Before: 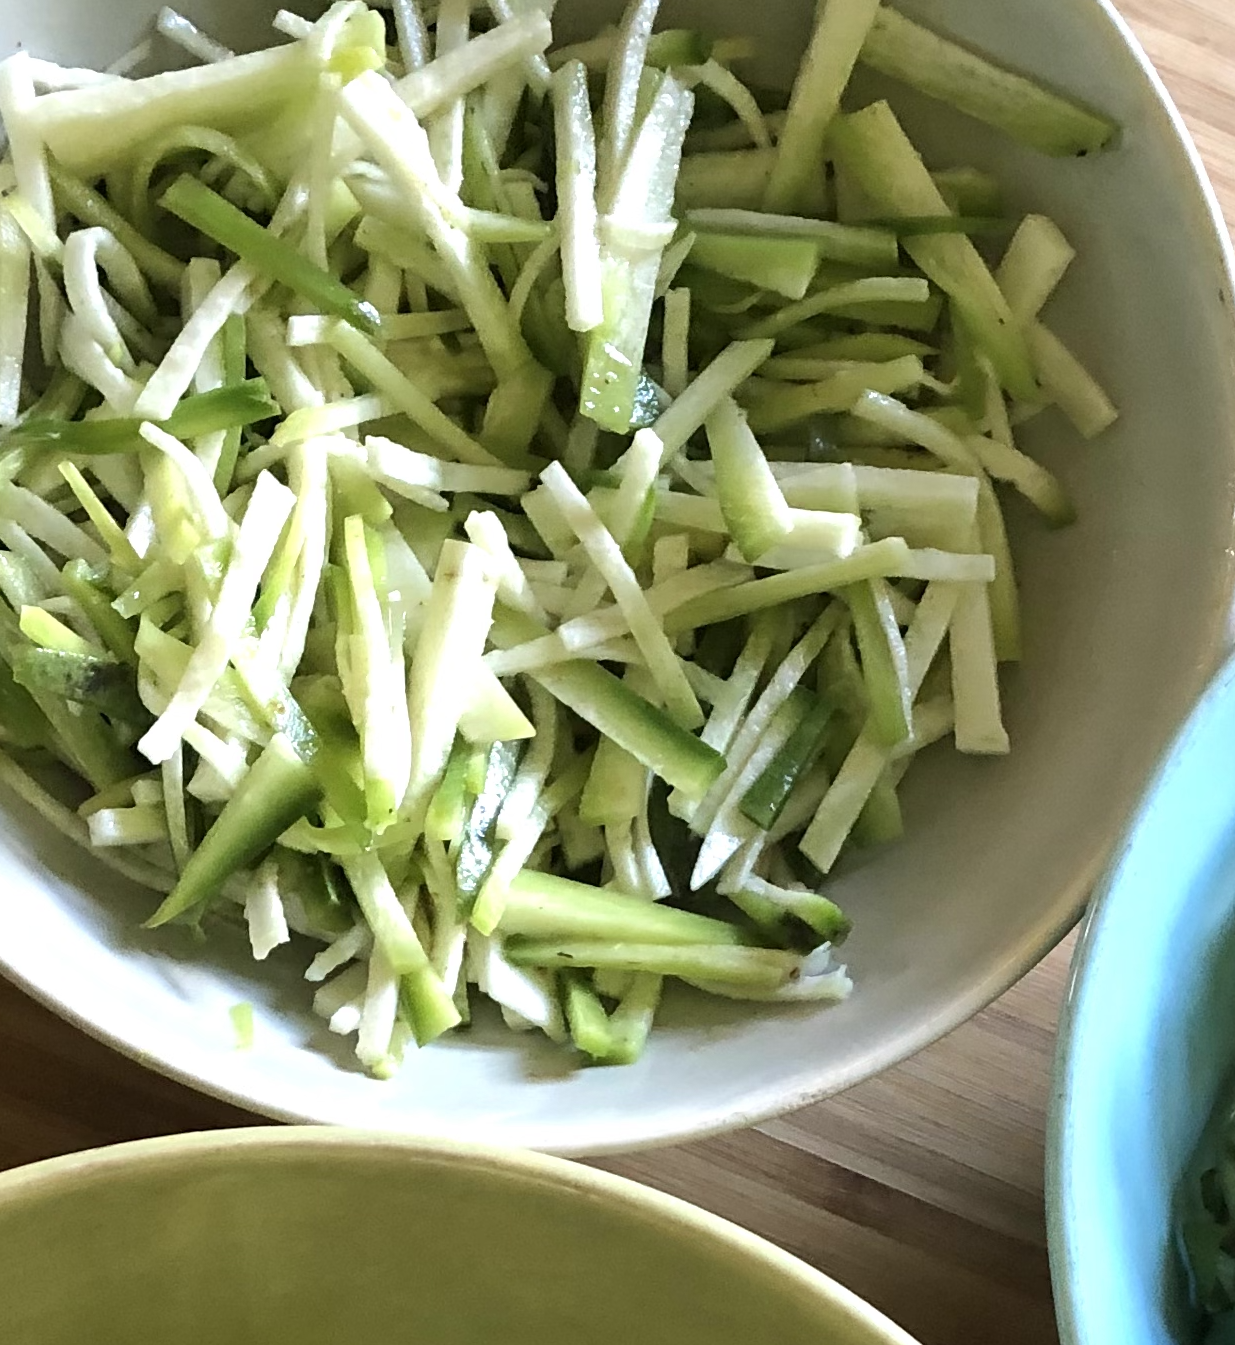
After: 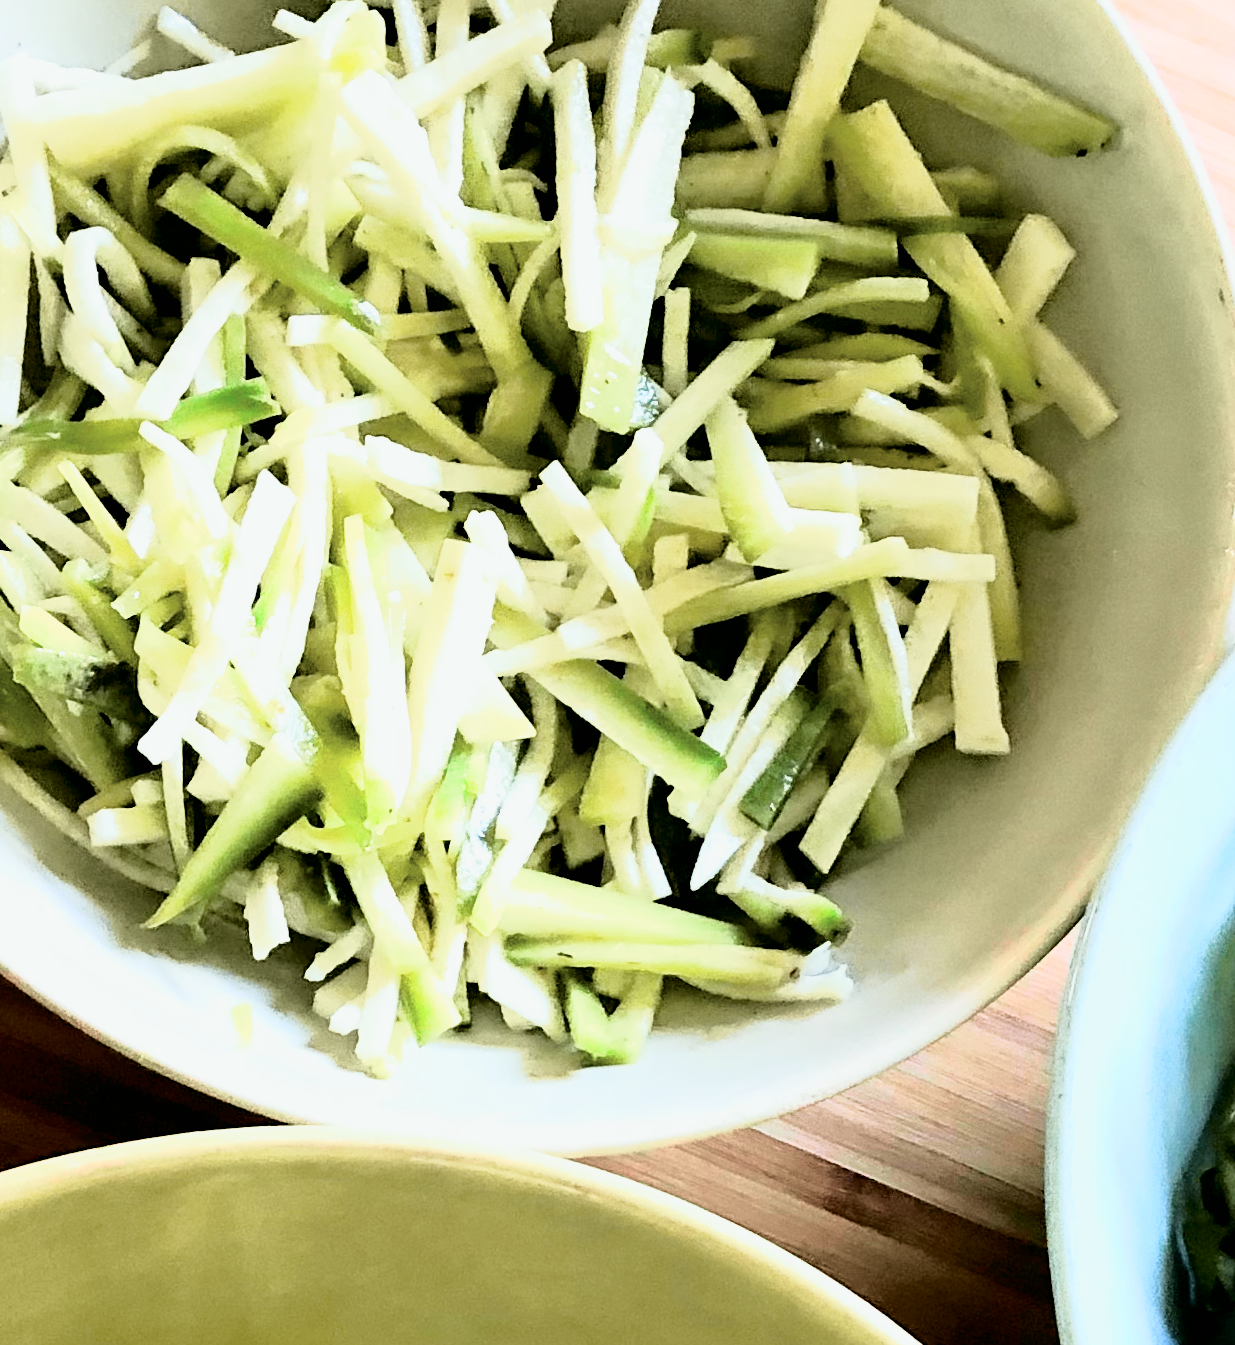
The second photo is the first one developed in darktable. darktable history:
tone curve: curves: ch0 [(0, 0) (0.105, 0.068) (0.195, 0.162) (0.283, 0.283) (0.384, 0.404) (0.485, 0.531) (0.638, 0.681) (0.795, 0.879) (1, 0.977)]; ch1 [(0, 0) (0.161, 0.092) (0.35, 0.33) (0.379, 0.401) (0.456, 0.469) (0.504, 0.501) (0.512, 0.523) (0.58, 0.597) (0.635, 0.646) (1, 1)]; ch2 [(0, 0) (0.371, 0.362) (0.437, 0.437) (0.5, 0.5) (0.53, 0.523) (0.56, 0.58) (0.622, 0.606) (1, 1)], color space Lab, independent channels, preserve colors none
filmic rgb: black relative exposure -5 EV, hardness 2.88, contrast 1.3, highlights saturation mix -30%
exposure: black level correction 0.01, exposure 1 EV, compensate highlight preservation false
